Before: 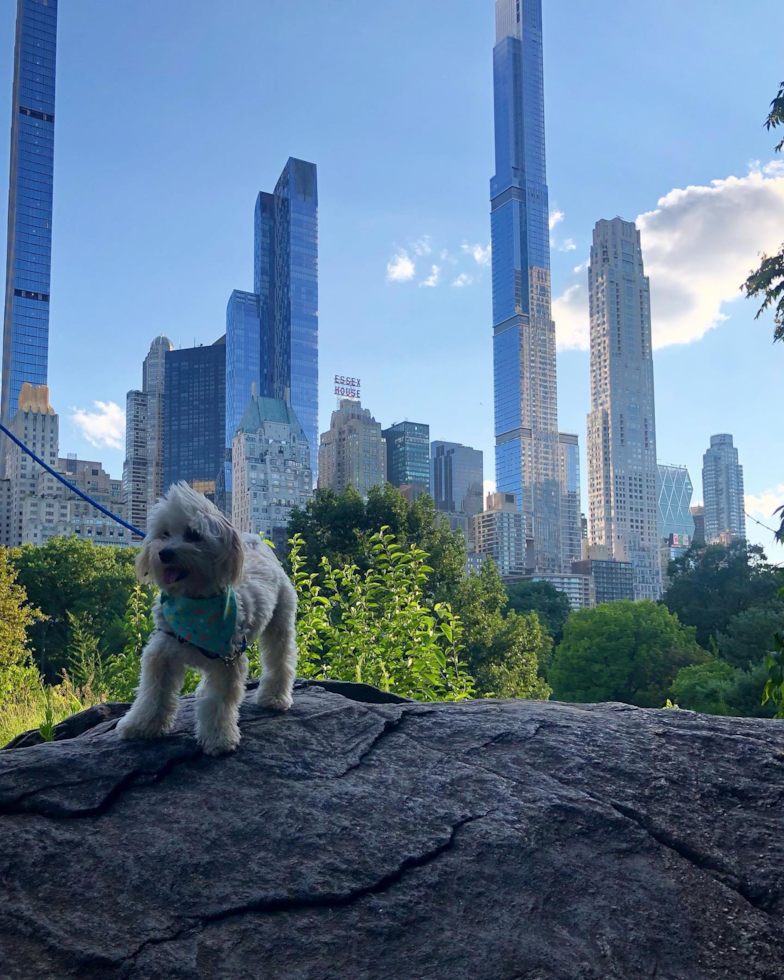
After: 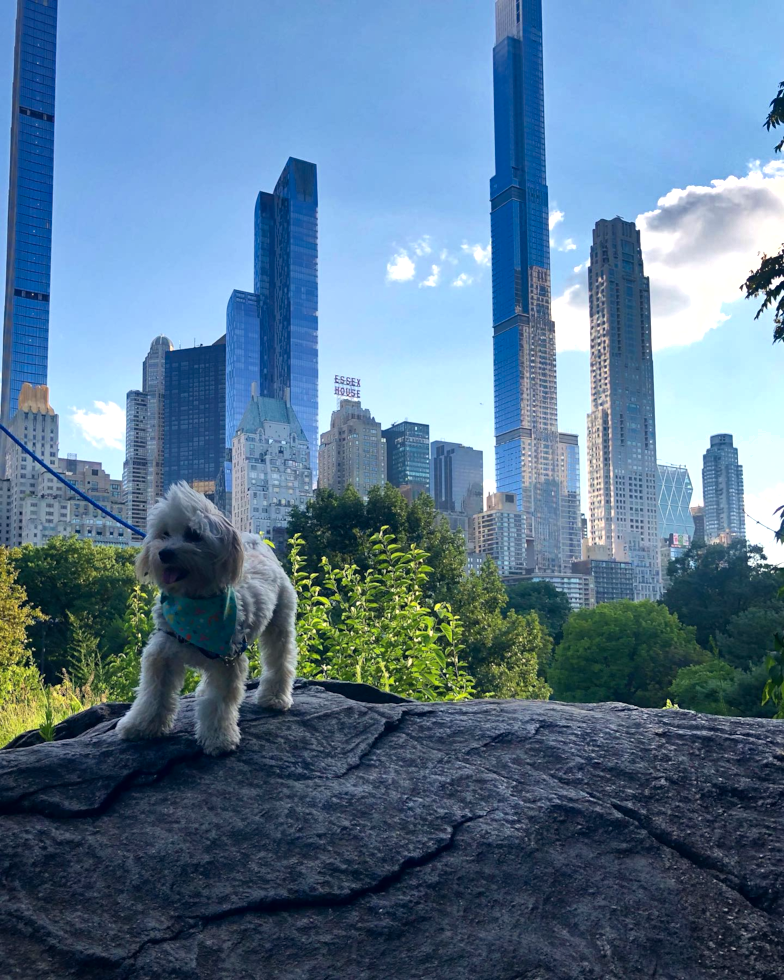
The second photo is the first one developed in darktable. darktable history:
exposure: compensate highlight preservation false
shadows and highlights: shadows 30.7, highlights -63.27, soften with gaussian
tone equalizer: -8 EV -0.379 EV, -7 EV -0.402 EV, -6 EV -0.327 EV, -5 EV -0.237 EV, -3 EV 0.206 EV, -2 EV 0.34 EV, -1 EV 0.398 EV, +0 EV 0.397 EV, edges refinement/feathering 500, mask exposure compensation -1.57 EV, preserve details guided filter
color correction: highlights a* 0.302, highlights b* 2.67, shadows a* -0.797, shadows b* -4.2
